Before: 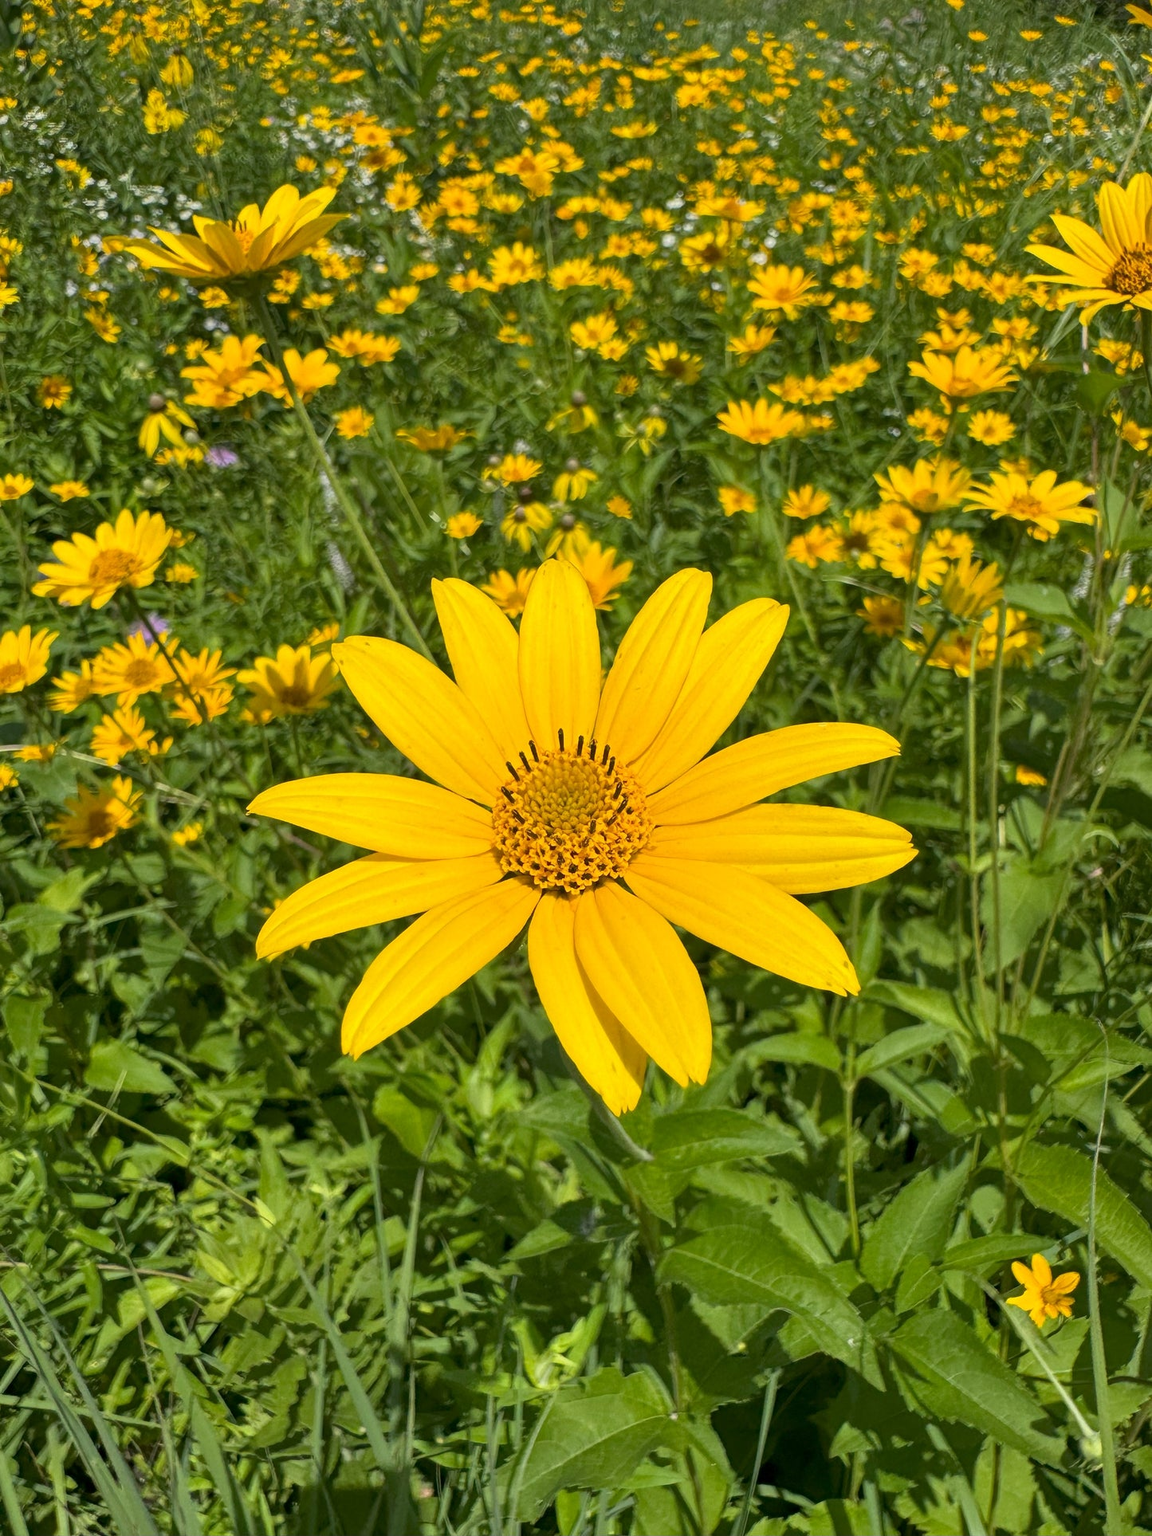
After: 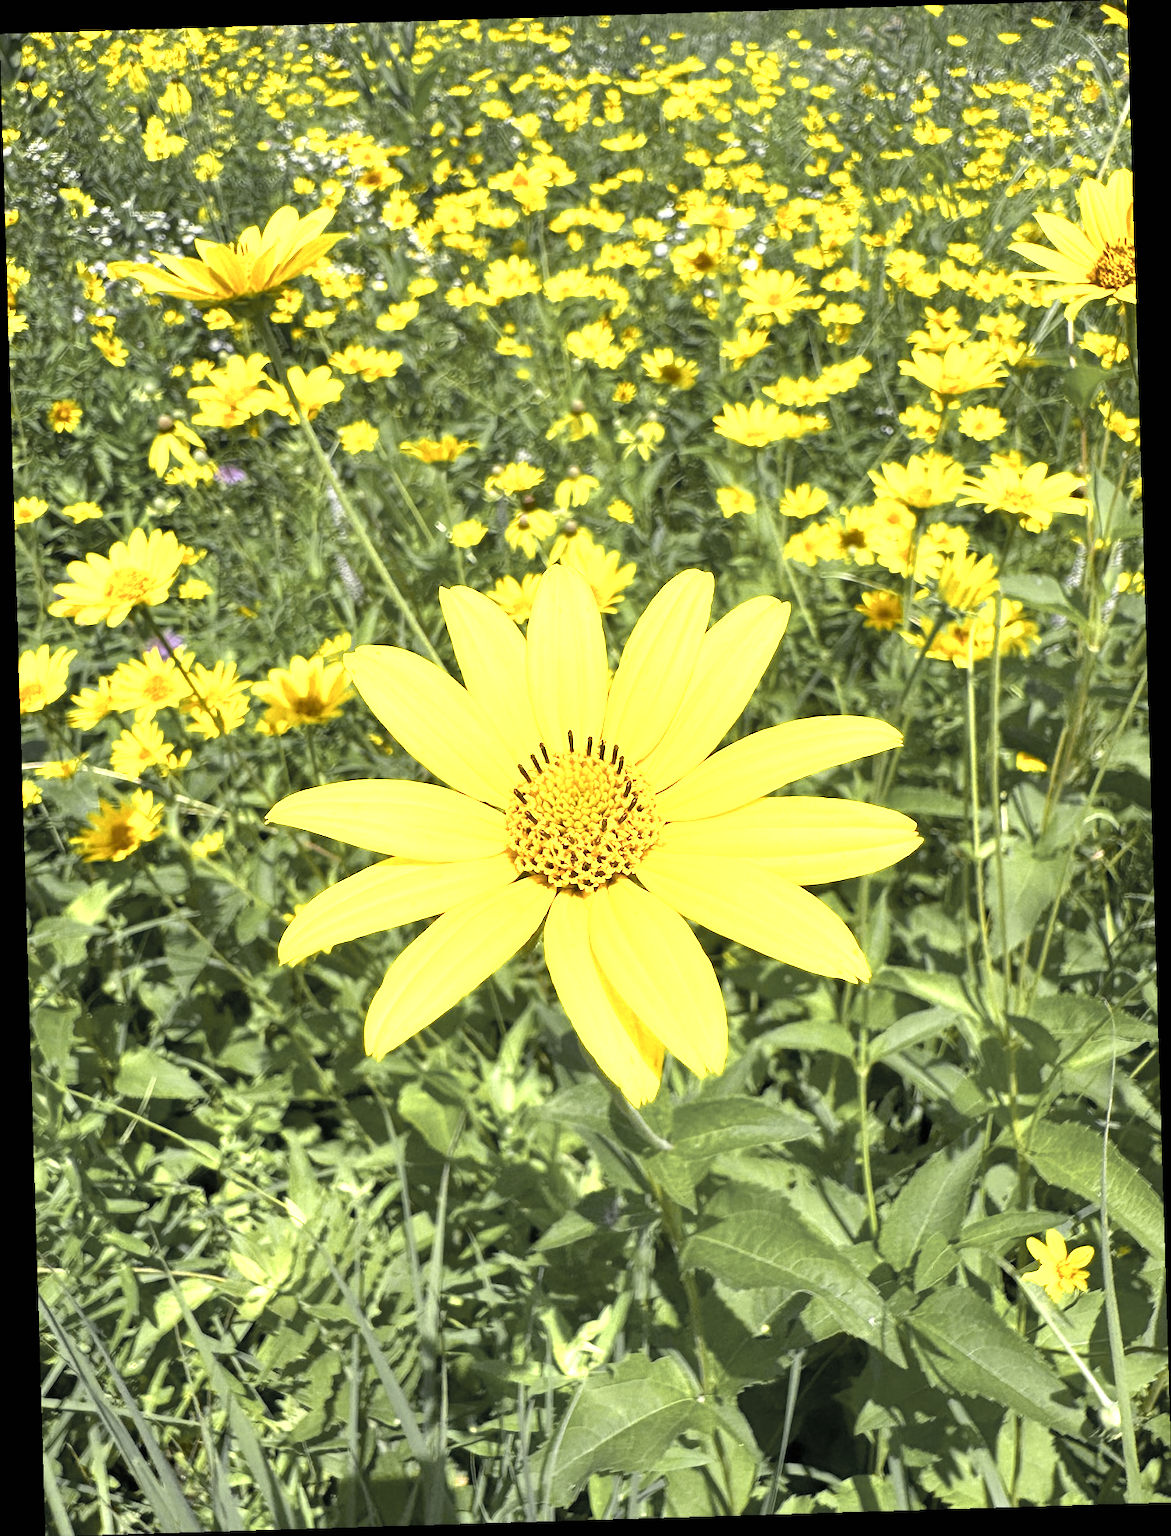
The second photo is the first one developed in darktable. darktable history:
exposure: black level correction 0, exposure 0.7 EV, compensate exposure bias true, compensate highlight preservation false
color balance rgb: global vibrance 1%, saturation formula JzAzBz (2021)
rotate and perspective: rotation -1.75°, automatic cropping off
color zones: curves: ch0 [(0.004, 0.306) (0.107, 0.448) (0.252, 0.656) (0.41, 0.398) (0.595, 0.515) (0.768, 0.628)]; ch1 [(0.07, 0.323) (0.151, 0.452) (0.252, 0.608) (0.346, 0.221) (0.463, 0.189) (0.61, 0.368) (0.735, 0.395) (0.921, 0.412)]; ch2 [(0, 0.476) (0.132, 0.512) (0.243, 0.512) (0.397, 0.48) (0.522, 0.376) (0.634, 0.536) (0.761, 0.46)]
